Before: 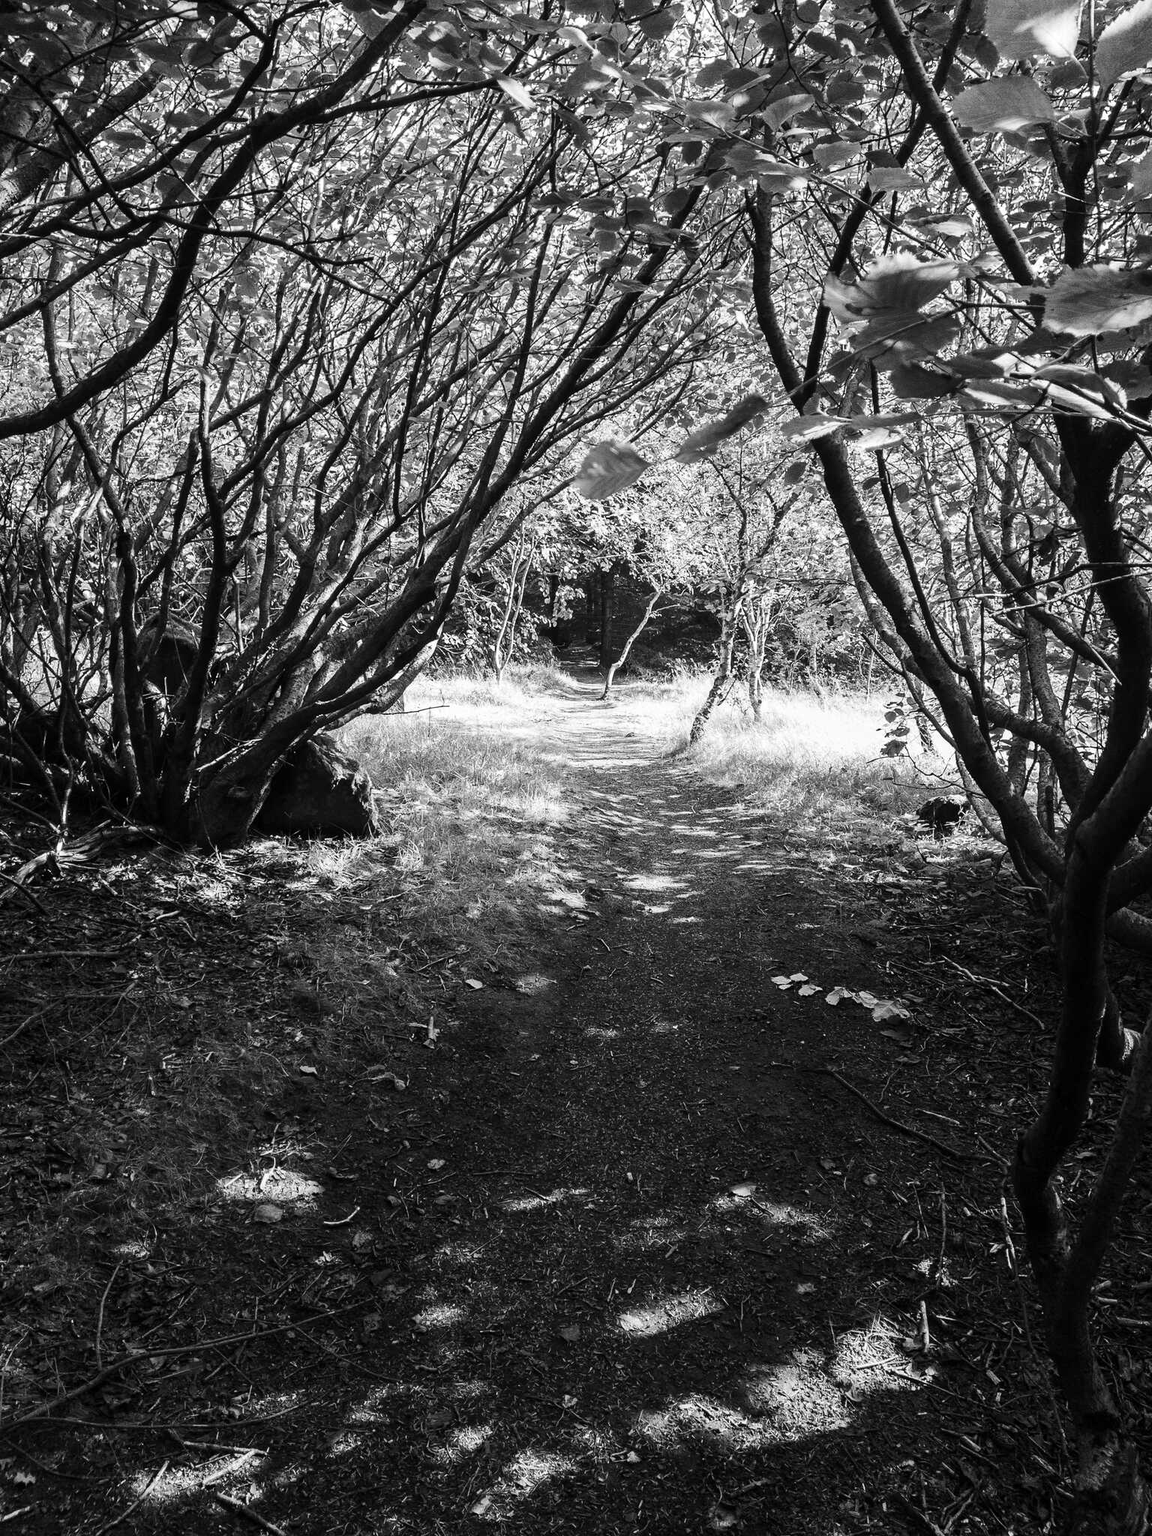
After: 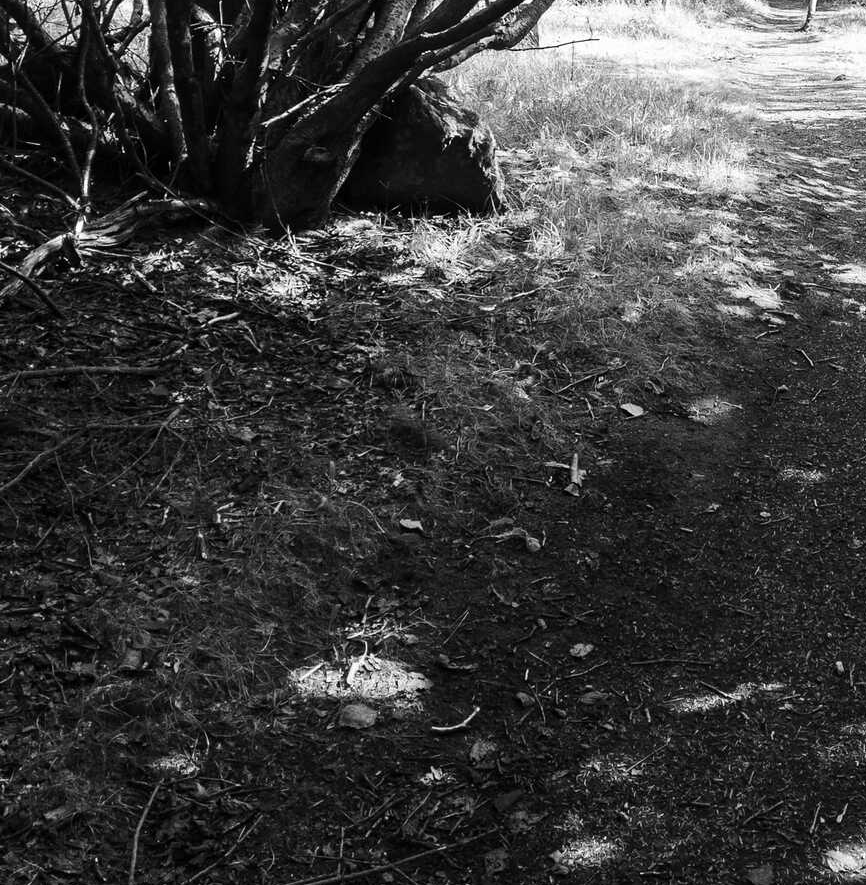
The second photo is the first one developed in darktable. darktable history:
crop: top 44.046%, right 43.574%, bottom 12.721%
